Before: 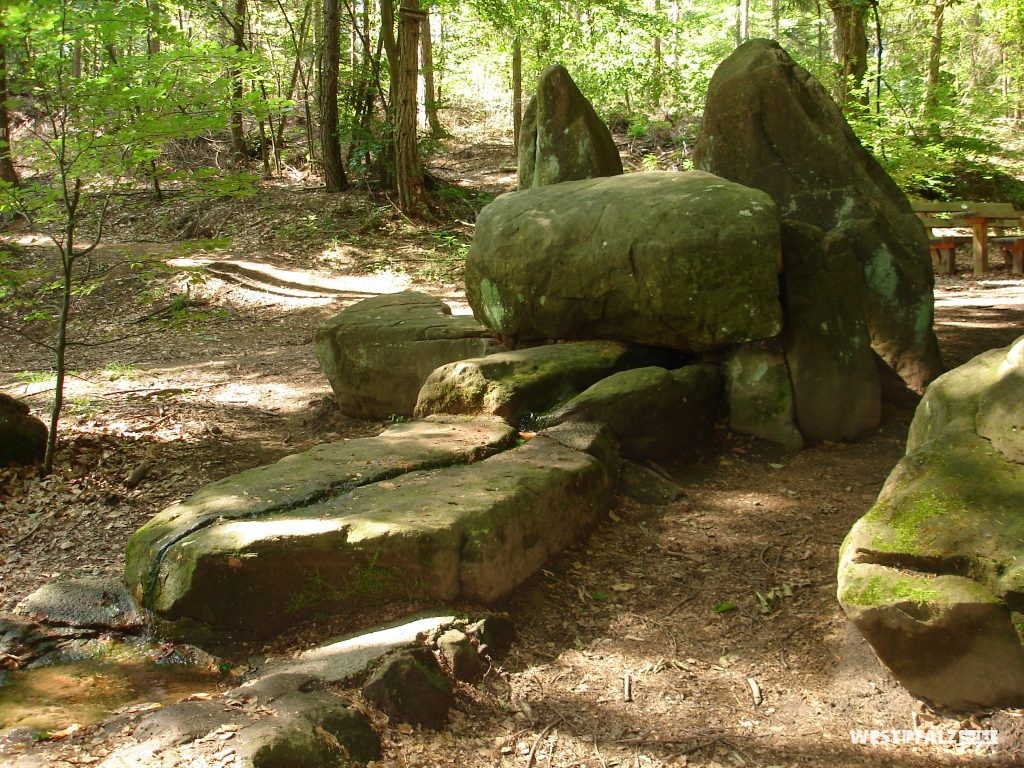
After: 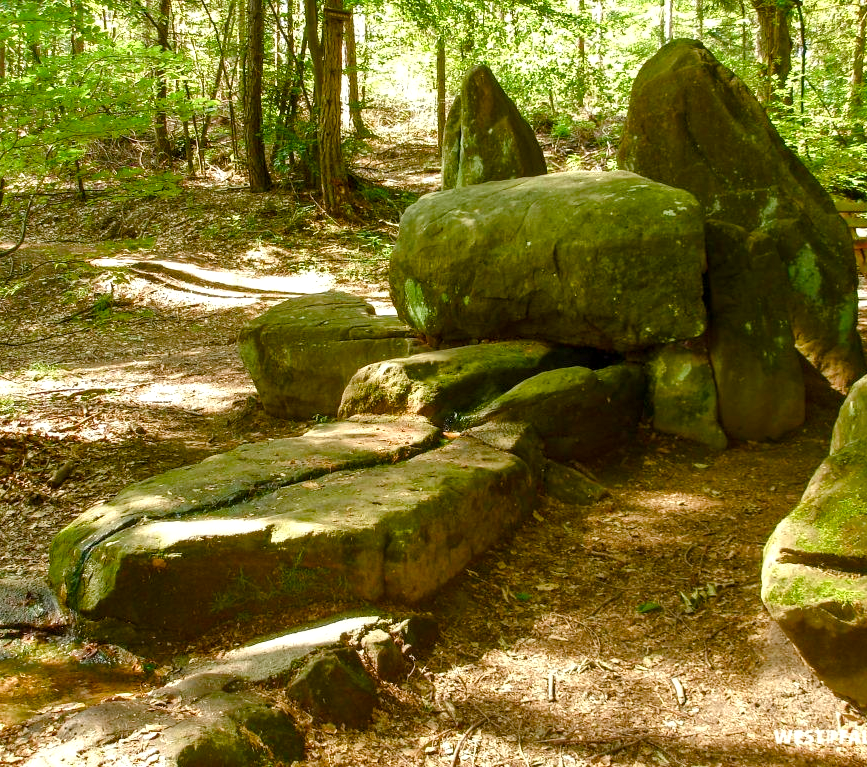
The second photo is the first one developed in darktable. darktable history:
crop: left 7.481%, right 7.788%
exposure: exposure 0.195 EV, compensate highlight preservation false
local contrast: on, module defaults
color balance rgb: highlights gain › luminance 7.017%, highlights gain › chroma 1.931%, highlights gain › hue 91.62°, linear chroma grading › shadows 19.527%, linear chroma grading › highlights 4.081%, linear chroma grading › mid-tones 10.494%, perceptual saturation grading › global saturation 13.858%, perceptual saturation grading › highlights -30.609%, perceptual saturation grading › shadows 50.791%, global vibrance 20%
shadows and highlights: shadows 43.65, white point adjustment -1.48, soften with gaussian
